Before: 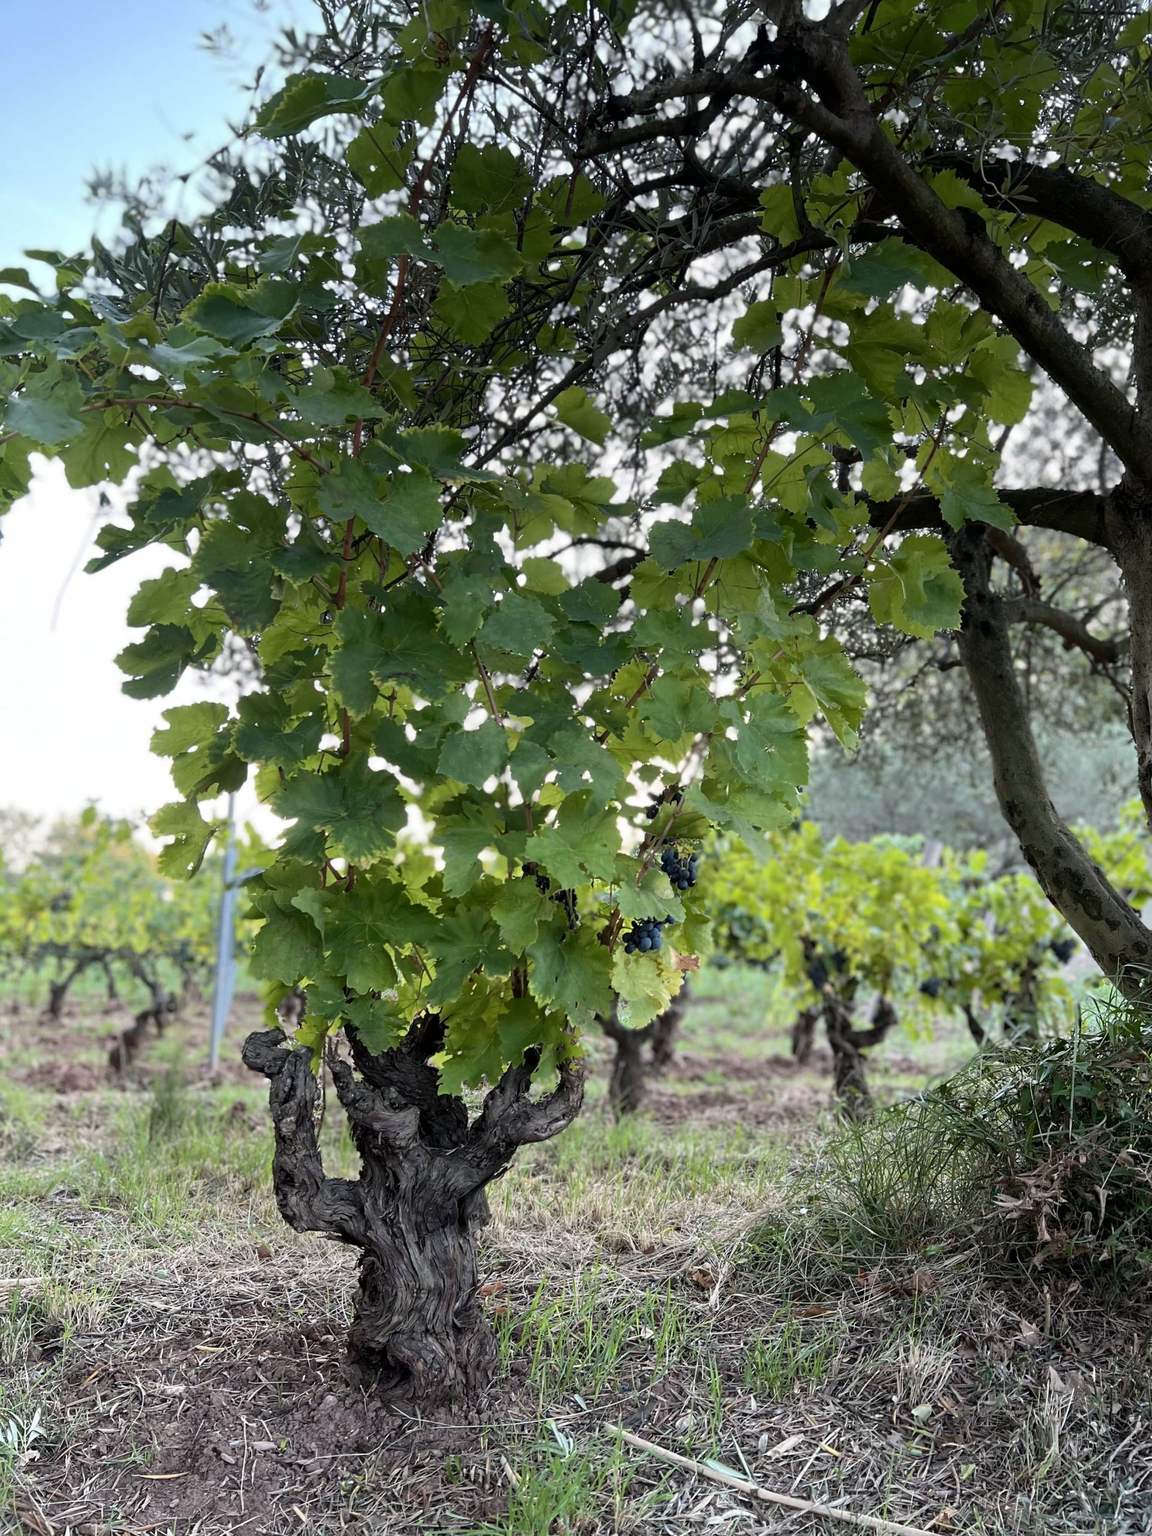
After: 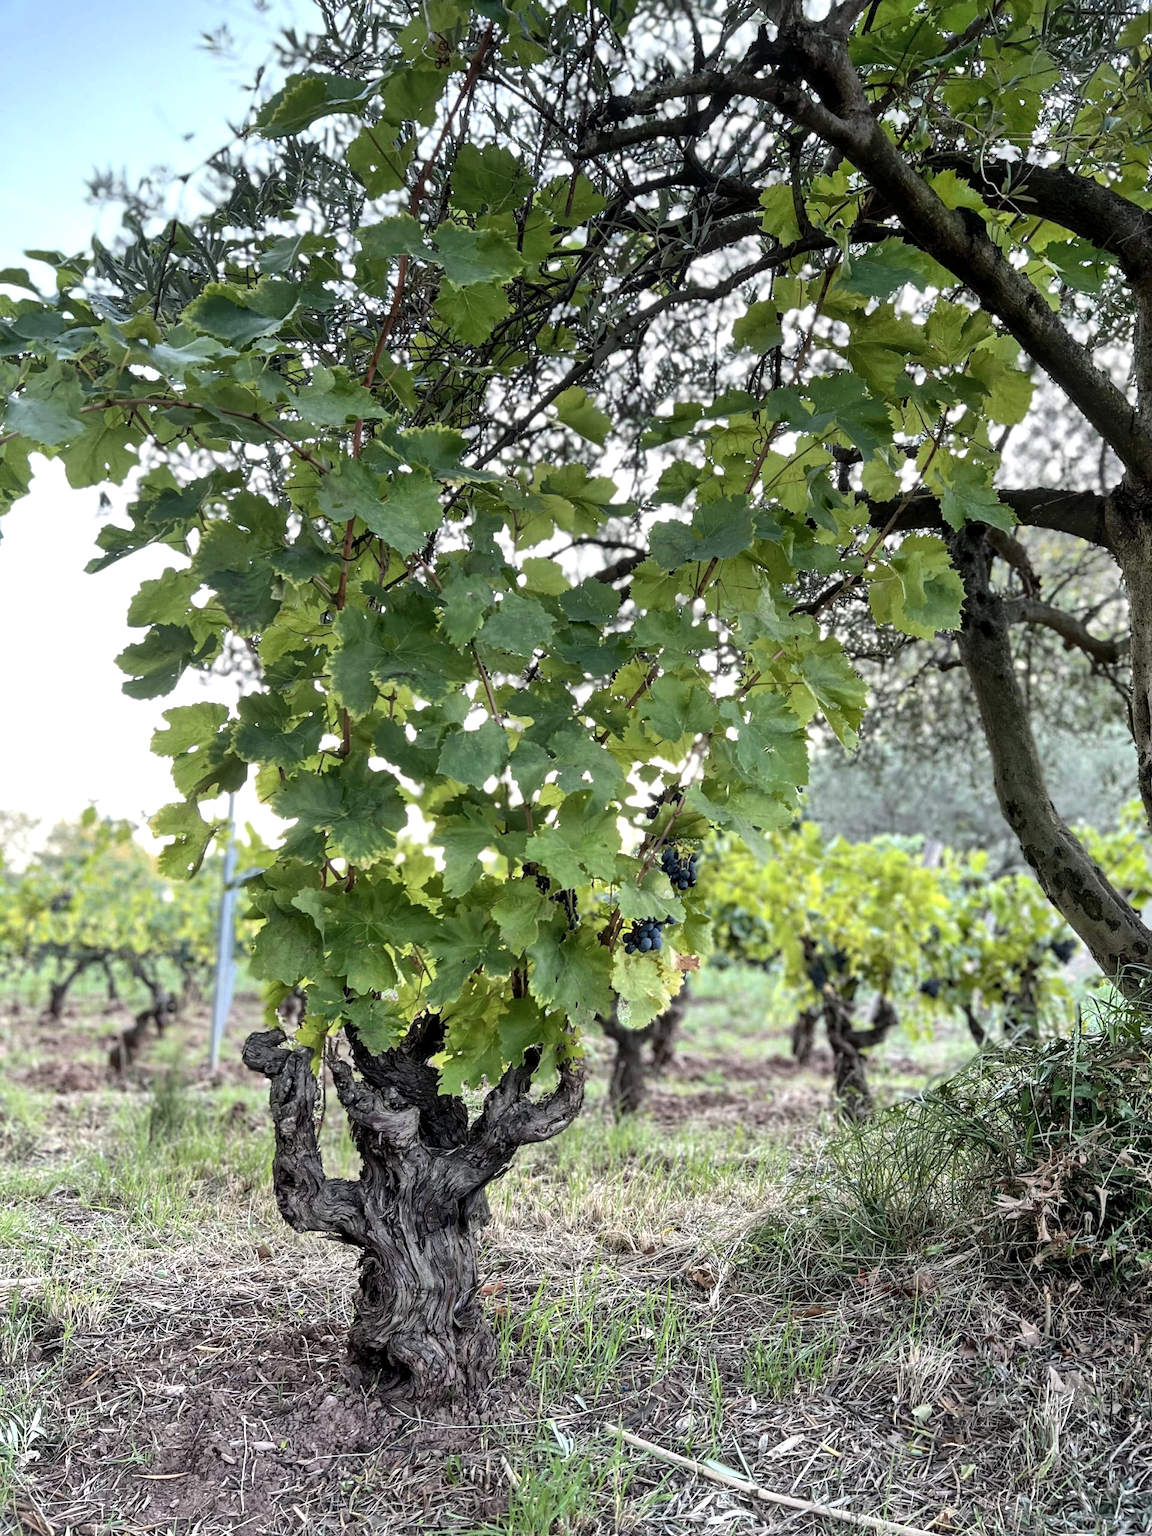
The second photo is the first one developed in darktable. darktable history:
local contrast: on, module defaults
shadows and highlights: radius 110.86, shadows 51.09, white point adjustment 9.16, highlights -4.17, highlights color adjustment 32.2%, soften with gaussian
